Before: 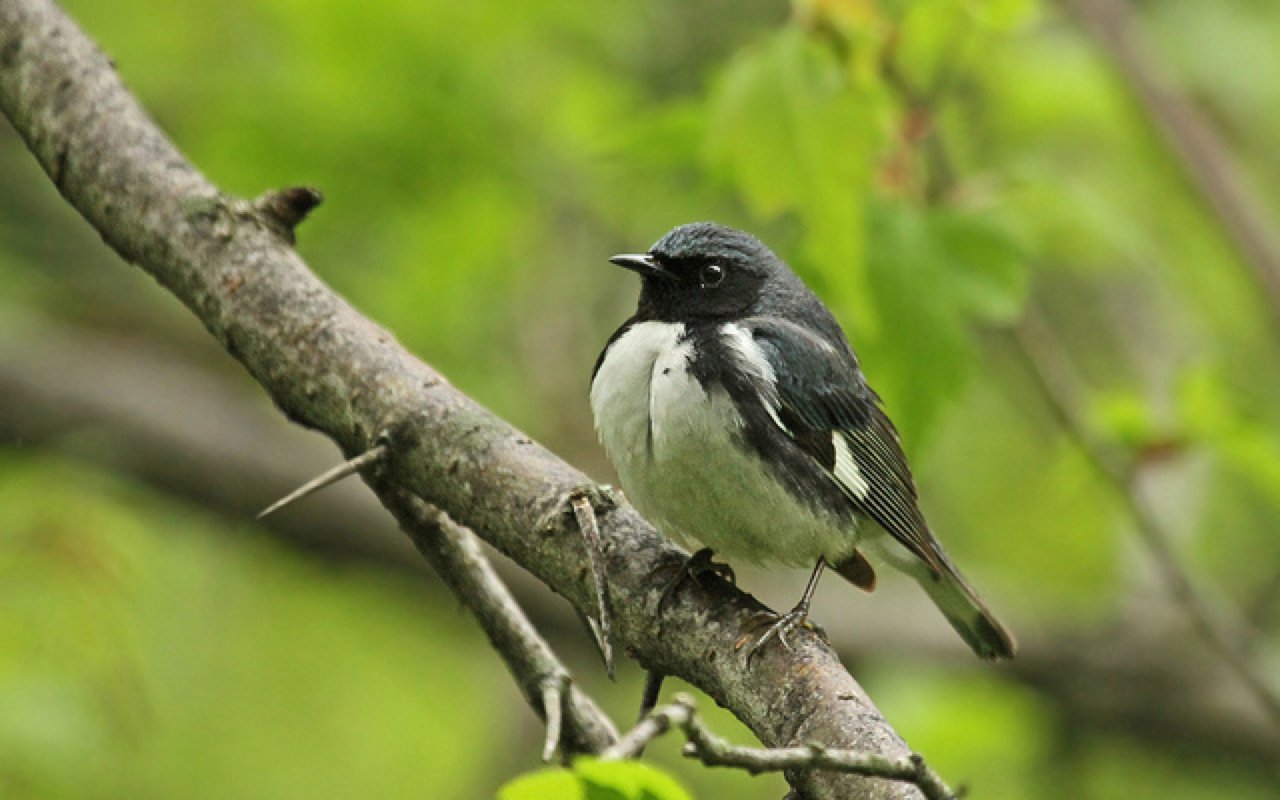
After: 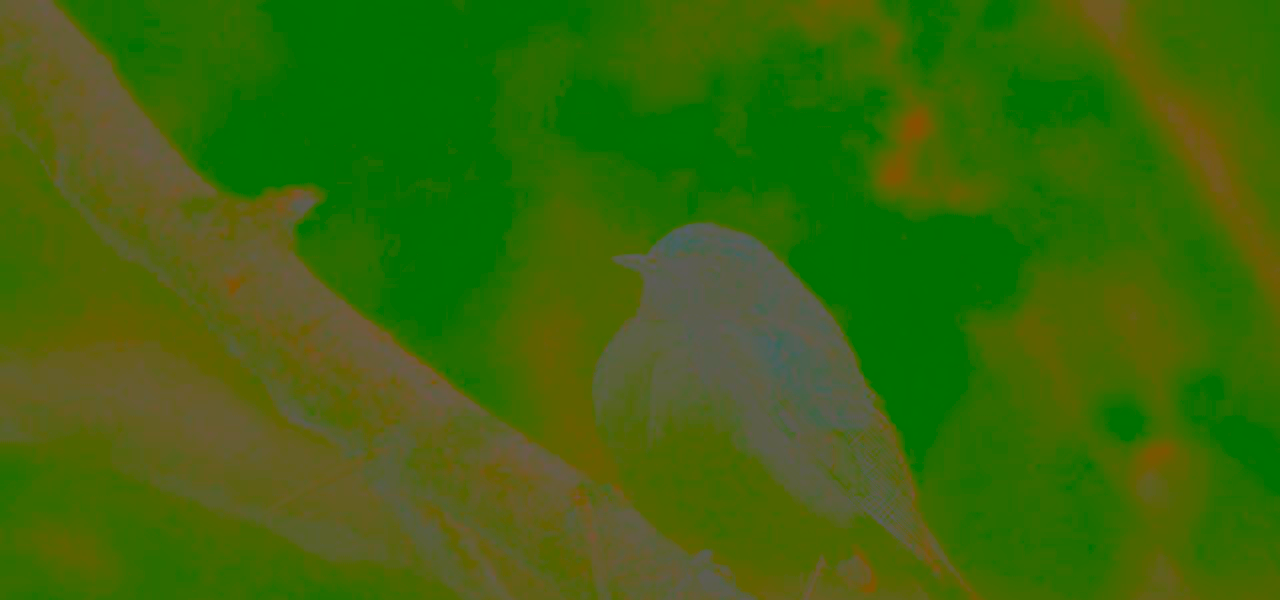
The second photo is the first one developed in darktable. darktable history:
contrast brightness saturation: contrast -0.99, brightness -0.17, saturation 0.75
color correction: highlights a* 0.816, highlights b* 2.78, saturation 1.1
crop: bottom 24.967%
exposure: black level correction 0.001, exposure 0.3 EV, compensate highlight preservation false
